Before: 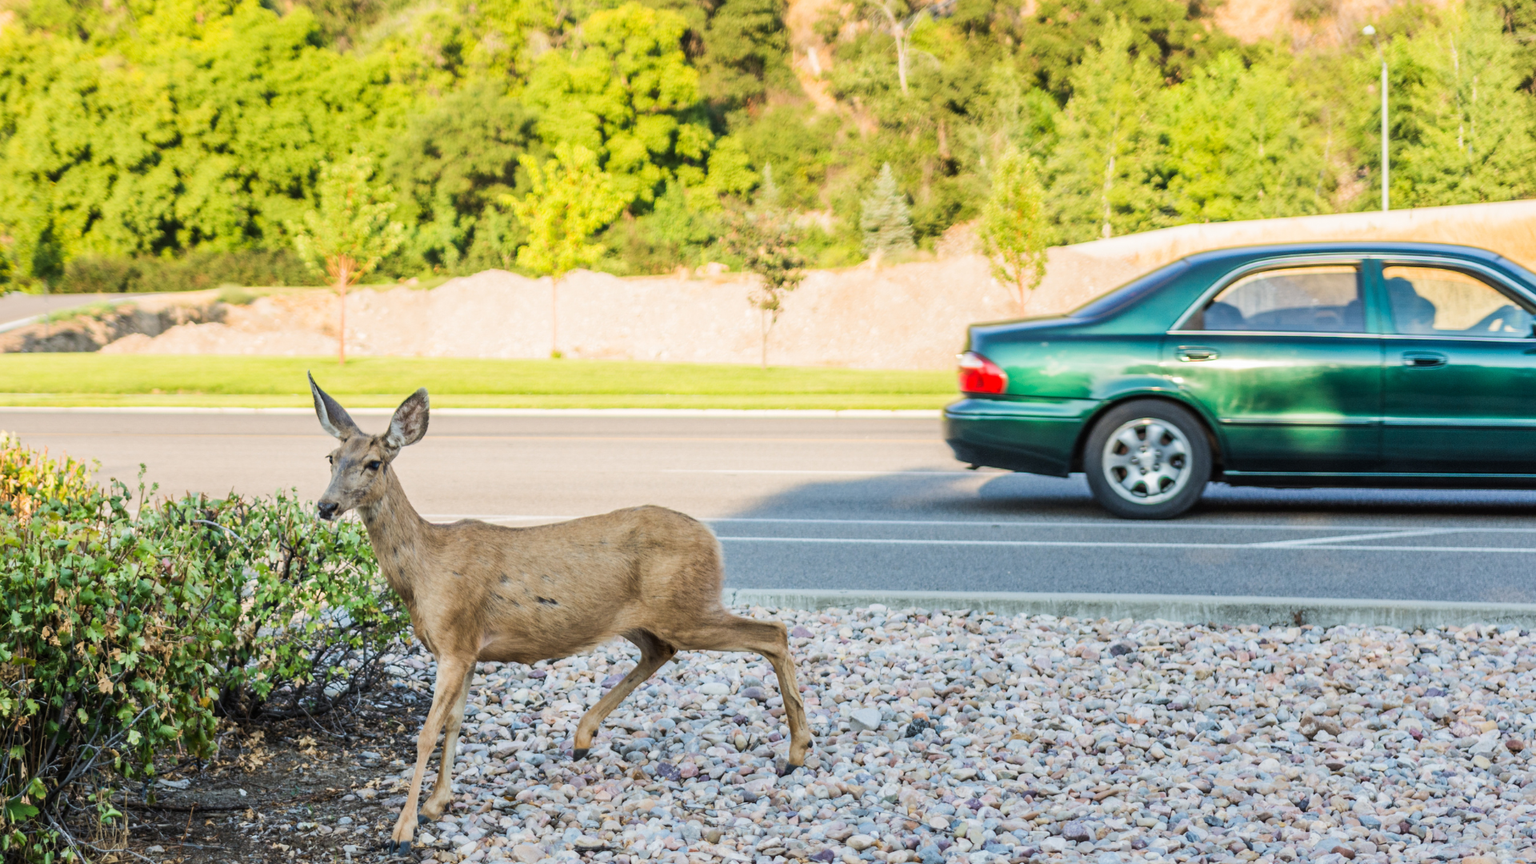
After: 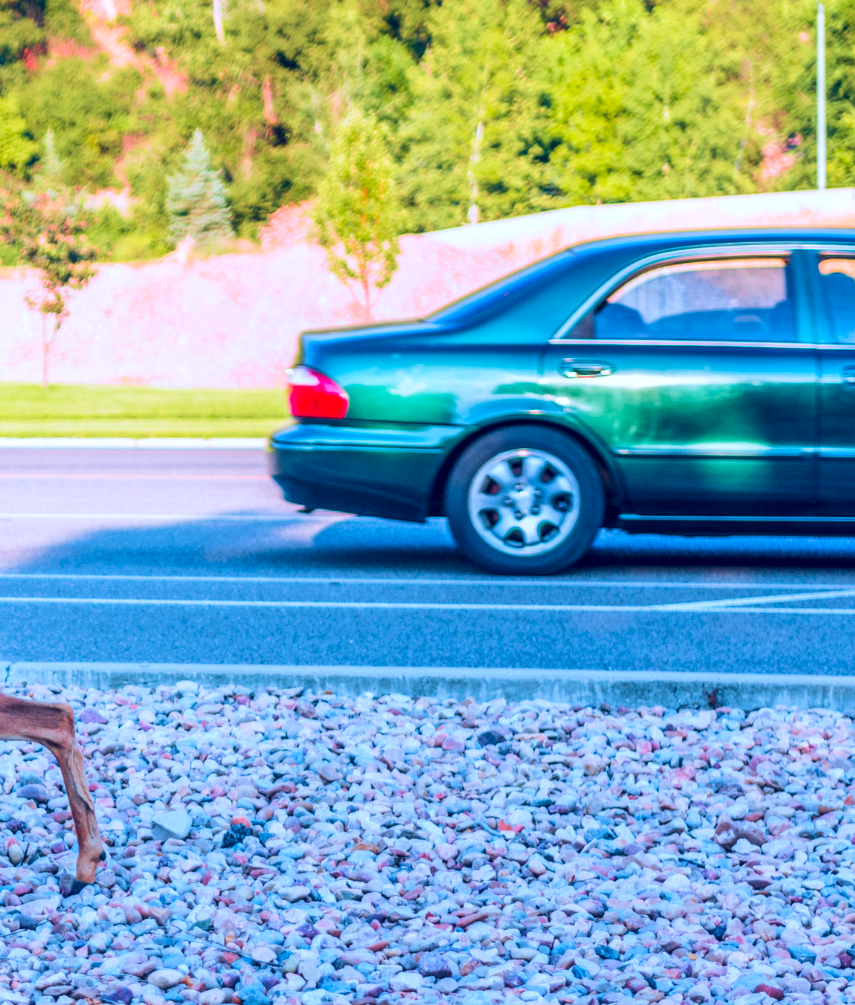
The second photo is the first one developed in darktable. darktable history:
local contrast: on, module defaults
crop: left 47.42%, top 6.894%, right 8.003%
tone curve: curves: ch1 [(0, 0) (0.108, 0.197) (0.5, 0.5) (0.681, 0.885) (1, 1)]; ch2 [(0, 0) (0.28, 0.151) (1, 1)], color space Lab, independent channels, preserve colors none
contrast brightness saturation: contrast 0.045, saturation 0.155
velvia: strength 45.12%
